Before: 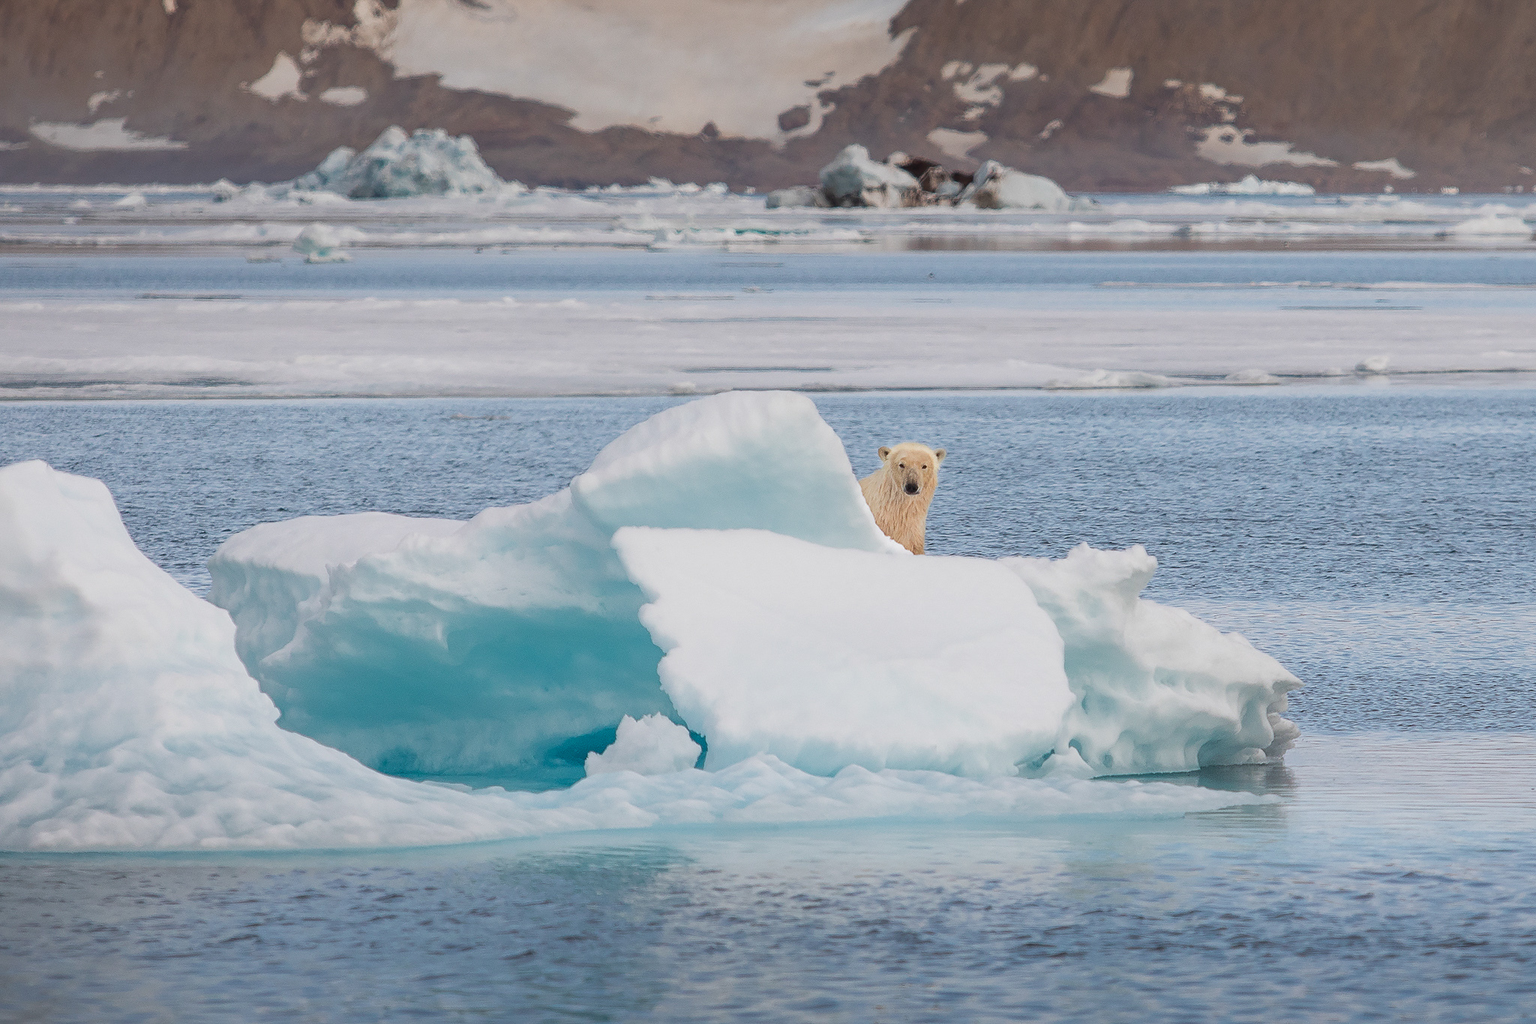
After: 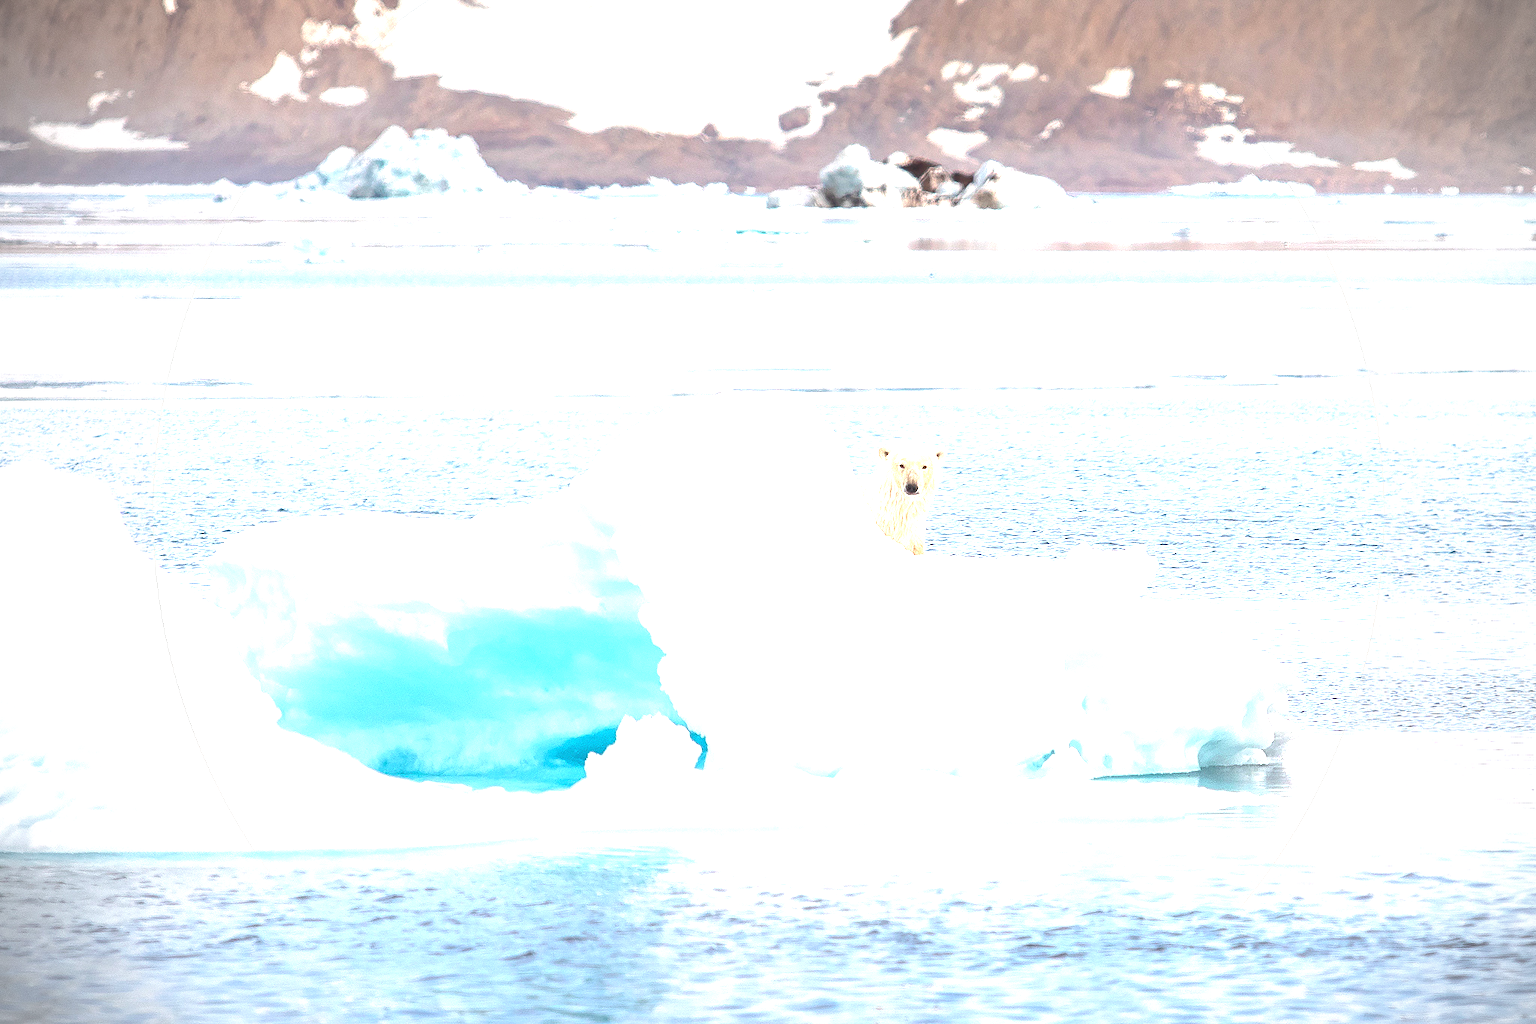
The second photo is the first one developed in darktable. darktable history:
exposure: black level correction 0, exposure 2.088 EV, compensate exposure bias true, compensate highlight preservation false
vignetting: dithering 8-bit output, unbound false
